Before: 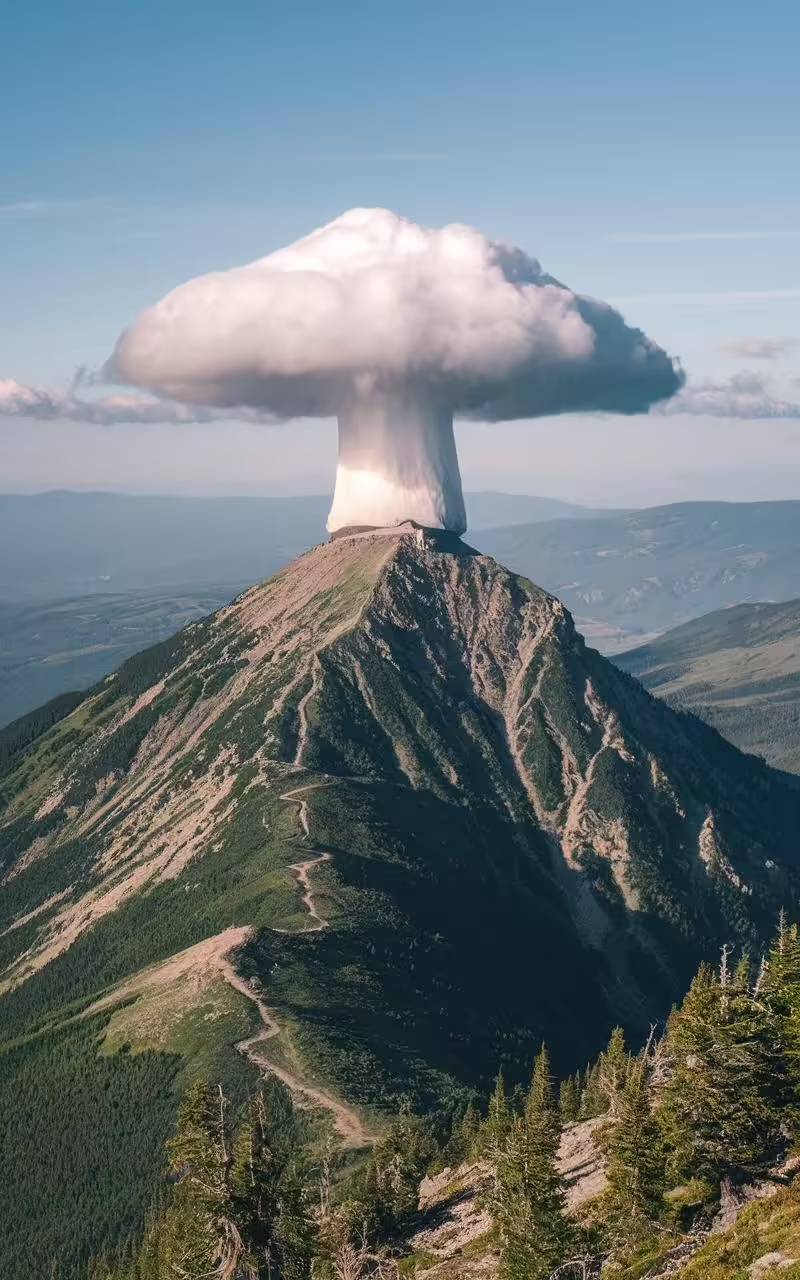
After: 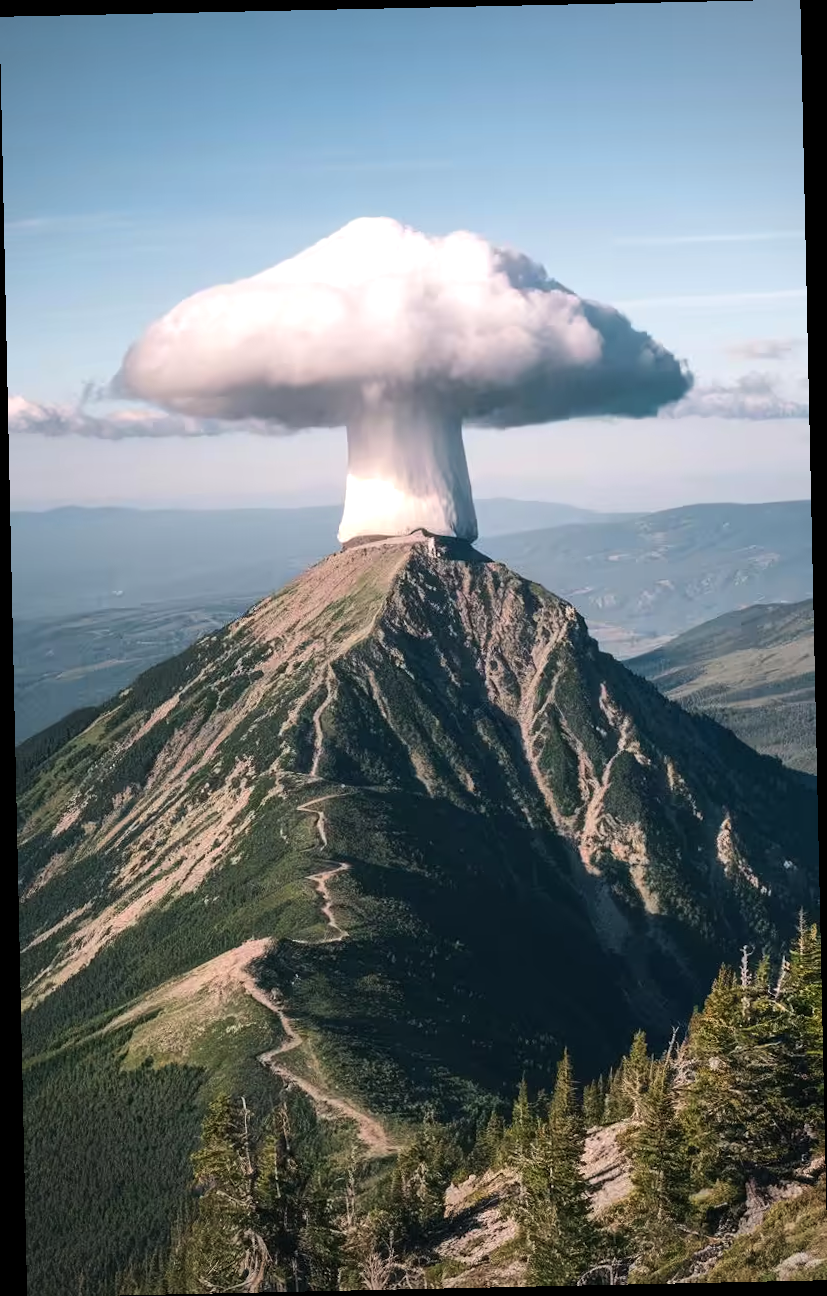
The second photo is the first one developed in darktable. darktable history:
vignetting: fall-off radius 60.92%
tone equalizer: -8 EV -0.417 EV, -7 EV -0.389 EV, -6 EV -0.333 EV, -5 EV -0.222 EV, -3 EV 0.222 EV, -2 EV 0.333 EV, -1 EV 0.389 EV, +0 EV 0.417 EV, edges refinement/feathering 500, mask exposure compensation -1.57 EV, preserve details no
rotate and perspective: rotation -1.24°, automatic cropping off
